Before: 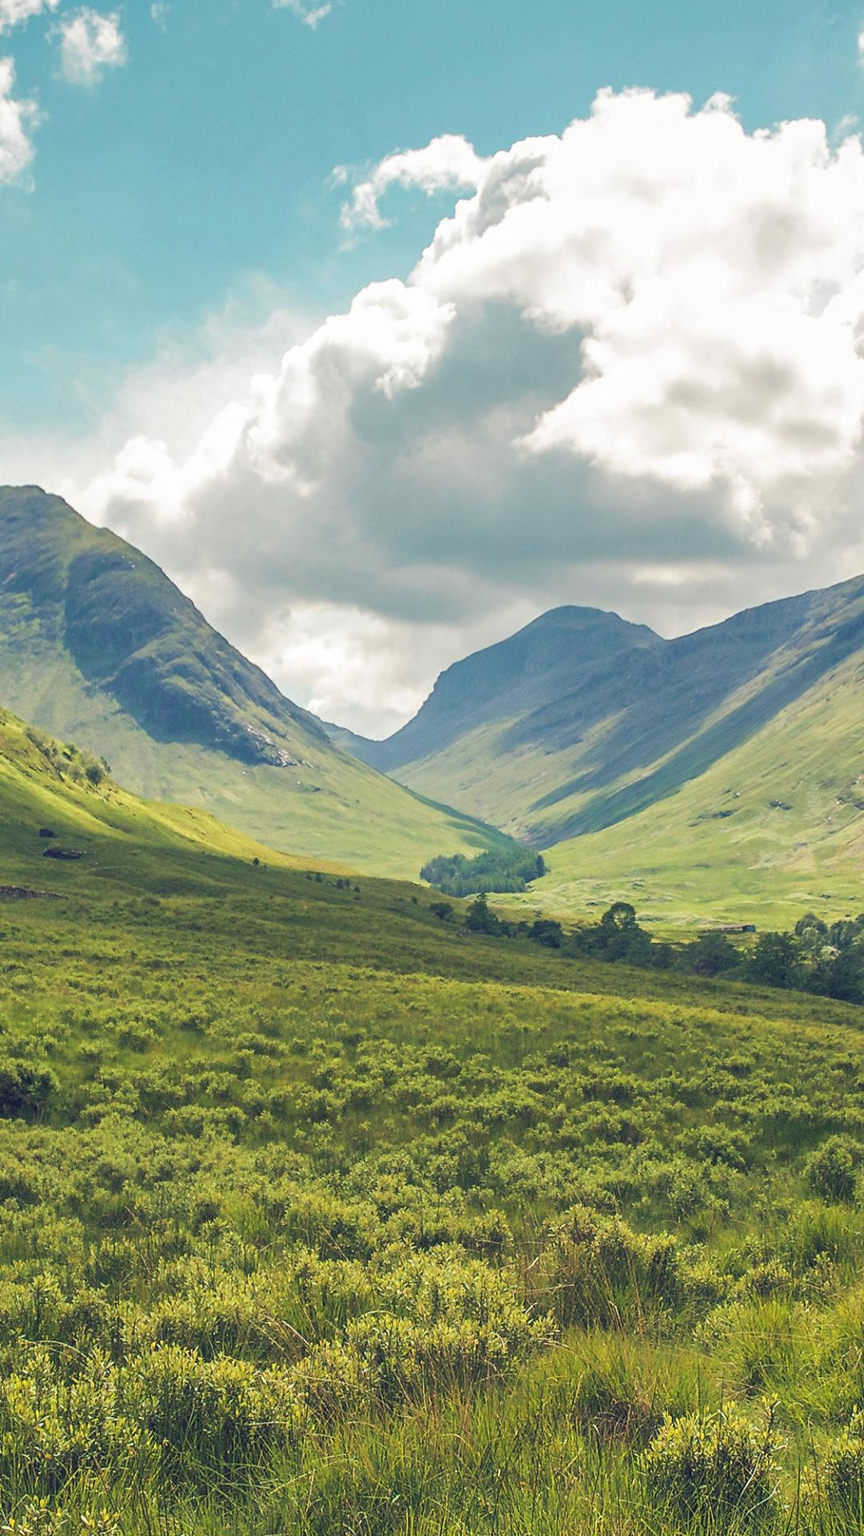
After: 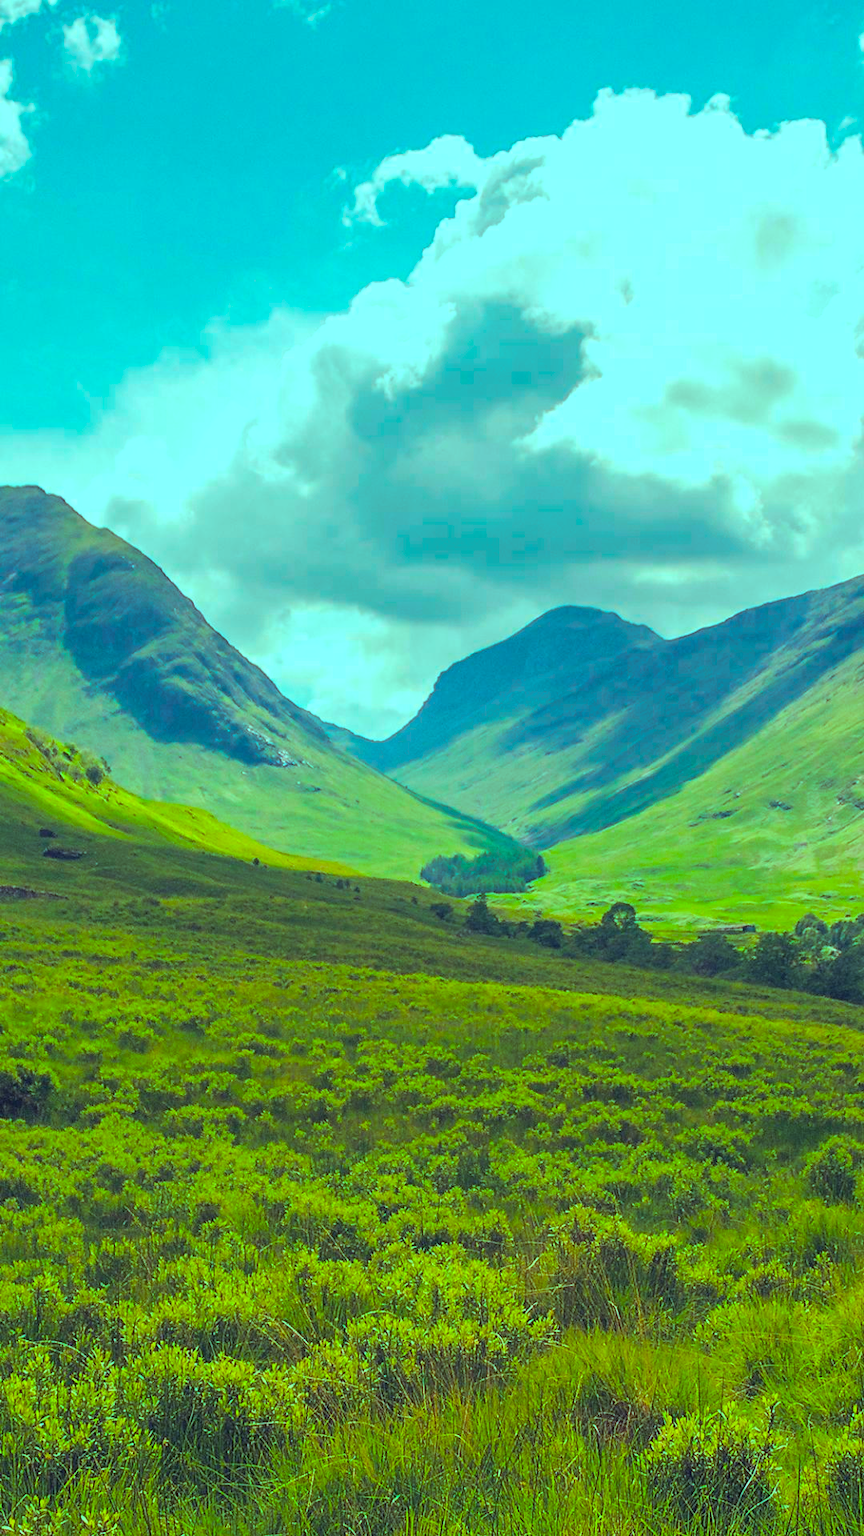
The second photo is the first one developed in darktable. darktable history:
color balance rgb: highlights gain › chroma 5.466%, highlights gain › hue 194.83°, perceptual saturation grading › global saturation 59.584%, perceptual saturation grading › highlights 20.237%, perceptual saturation grading › shadows -49.89%
